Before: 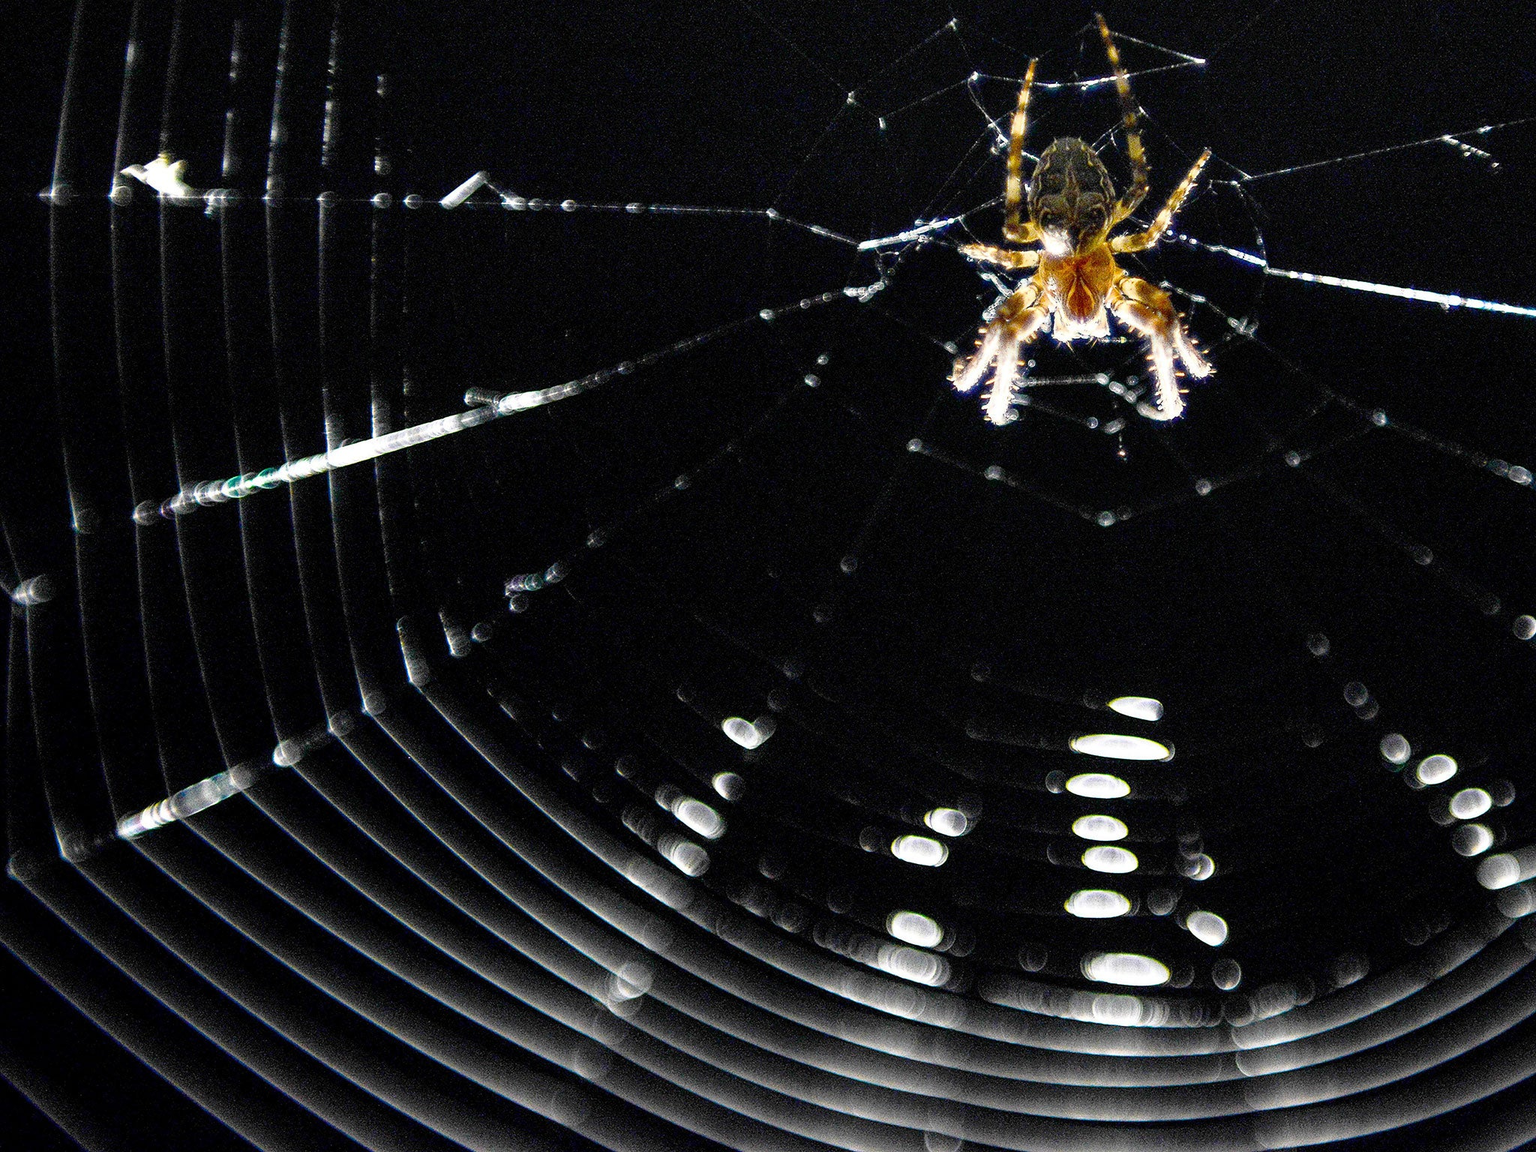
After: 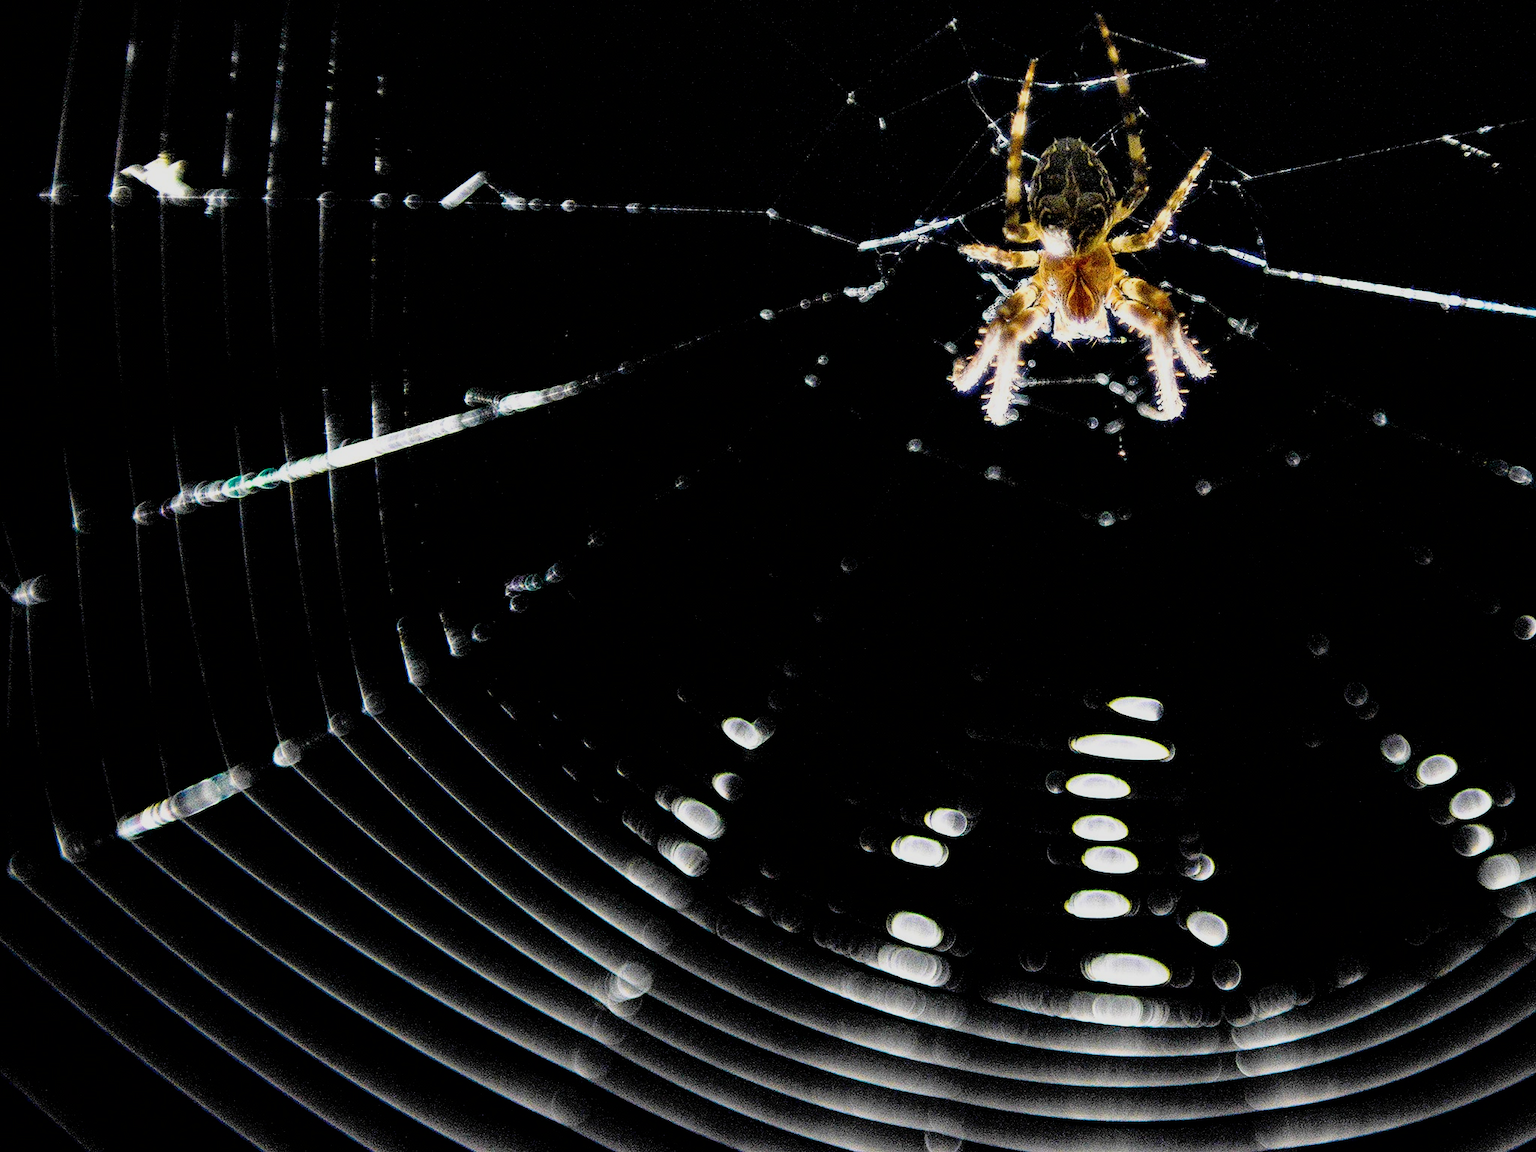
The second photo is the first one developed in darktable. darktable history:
velvia: on, module defaults
filmic rgb: black relative exposure -5 EV, hardness 2.88, contrast 1.3
